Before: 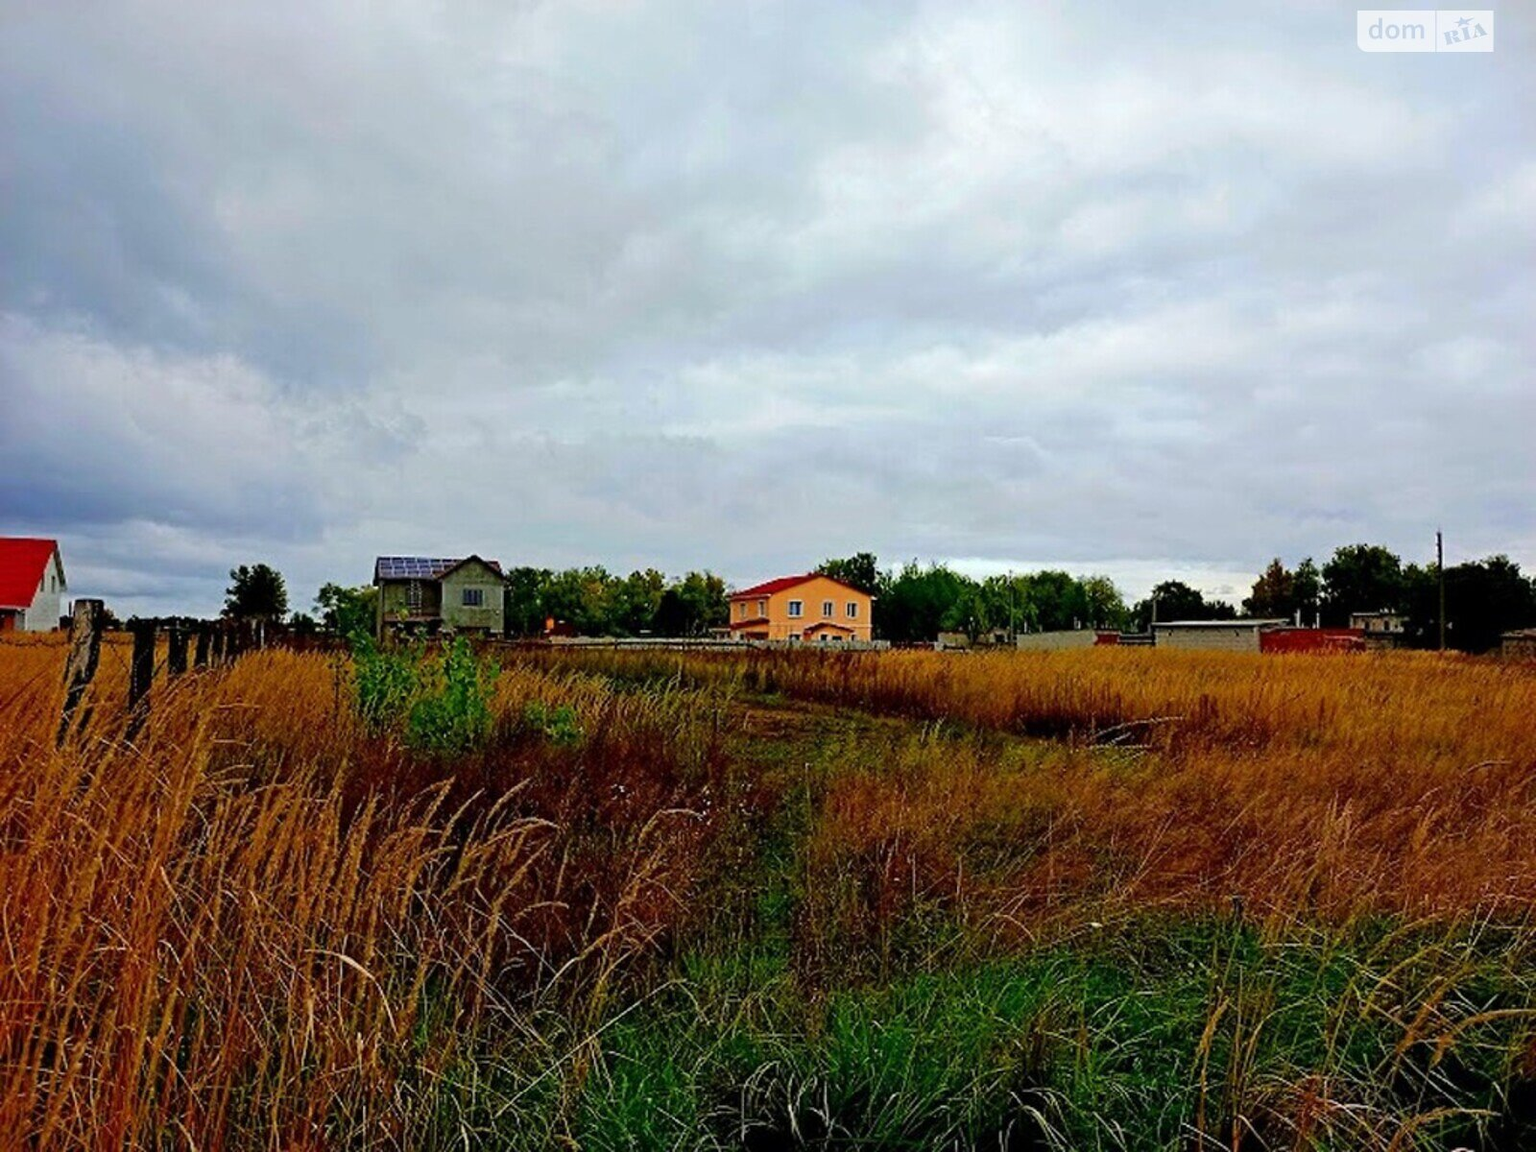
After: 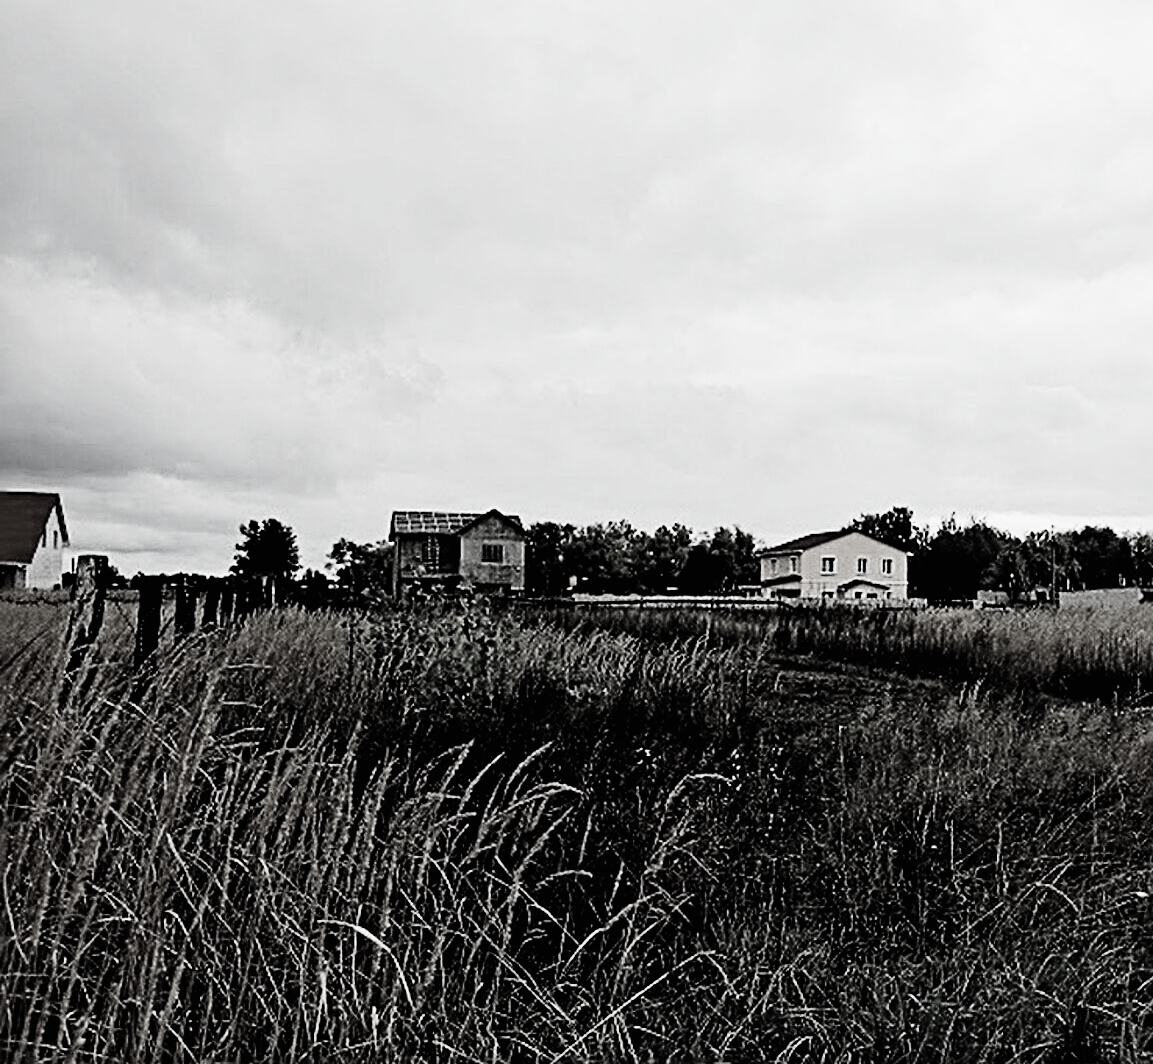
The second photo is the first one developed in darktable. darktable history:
crop: top 5.807%, right 27.895%, bottom 5.499%
exposure: exposure 0.128 EV, compensate exposure bias true, compensate highlight preservation false
sharpen: radius 2.553, amount 0.645
filmic rgb: black relative exposure -5.11 EV, white relative exposure 3.49 EV, threshold 5.97 EV, hardness 3.17, contrast 1.383, highlights saturation mix -48.73%, preserve chrominance no, color science v4 (2020), type of noise poissonian, enable highlight reconstruction true
contrast brightness saturation: contrast 0.198, brightness 0.16, saturation 0.221
